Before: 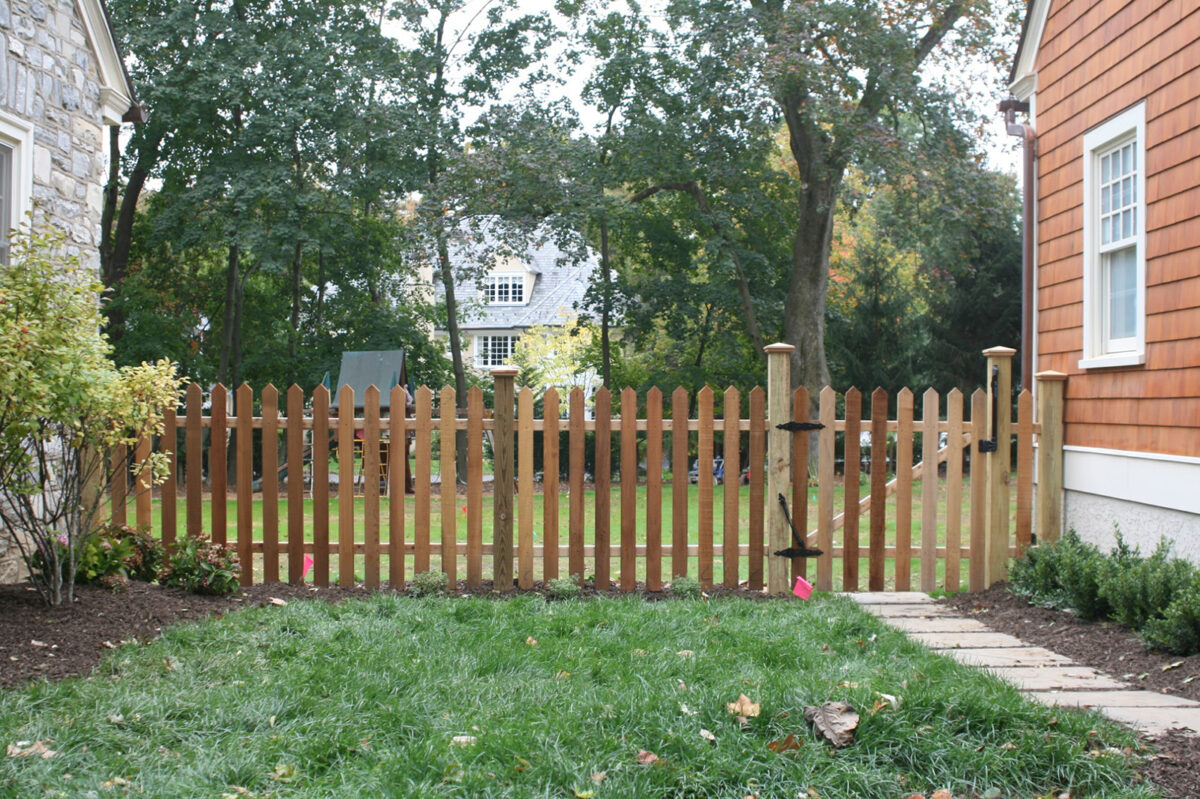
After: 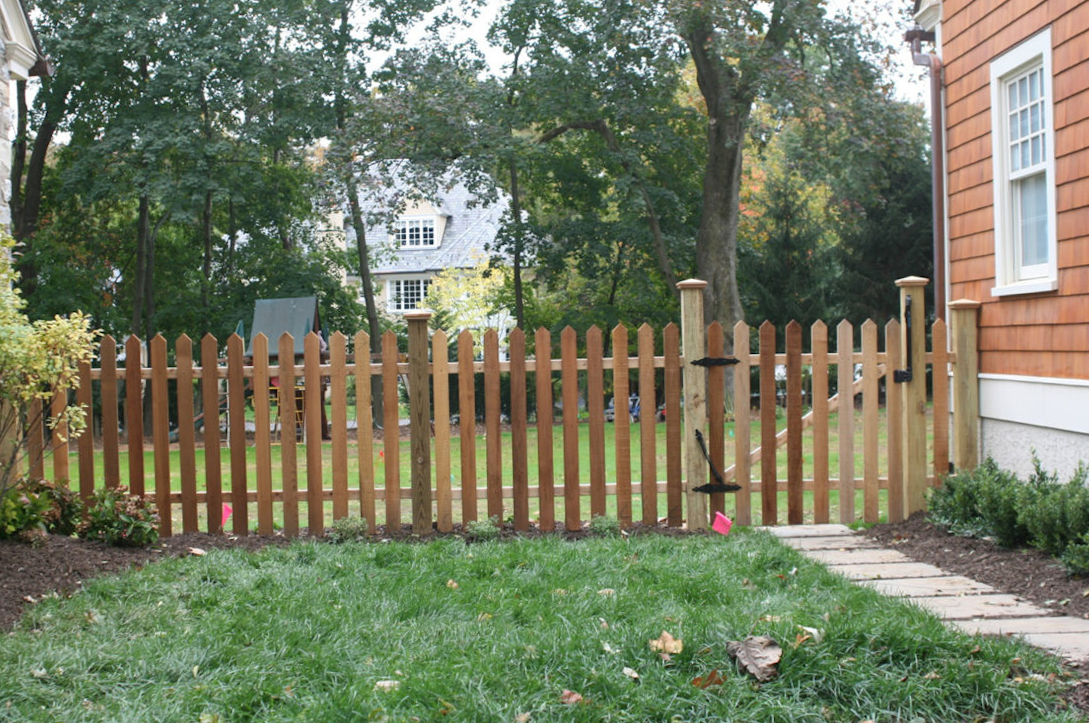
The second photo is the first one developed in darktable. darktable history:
crop and rotate: angle 1.59°, left 5.462%, top 5.718%
